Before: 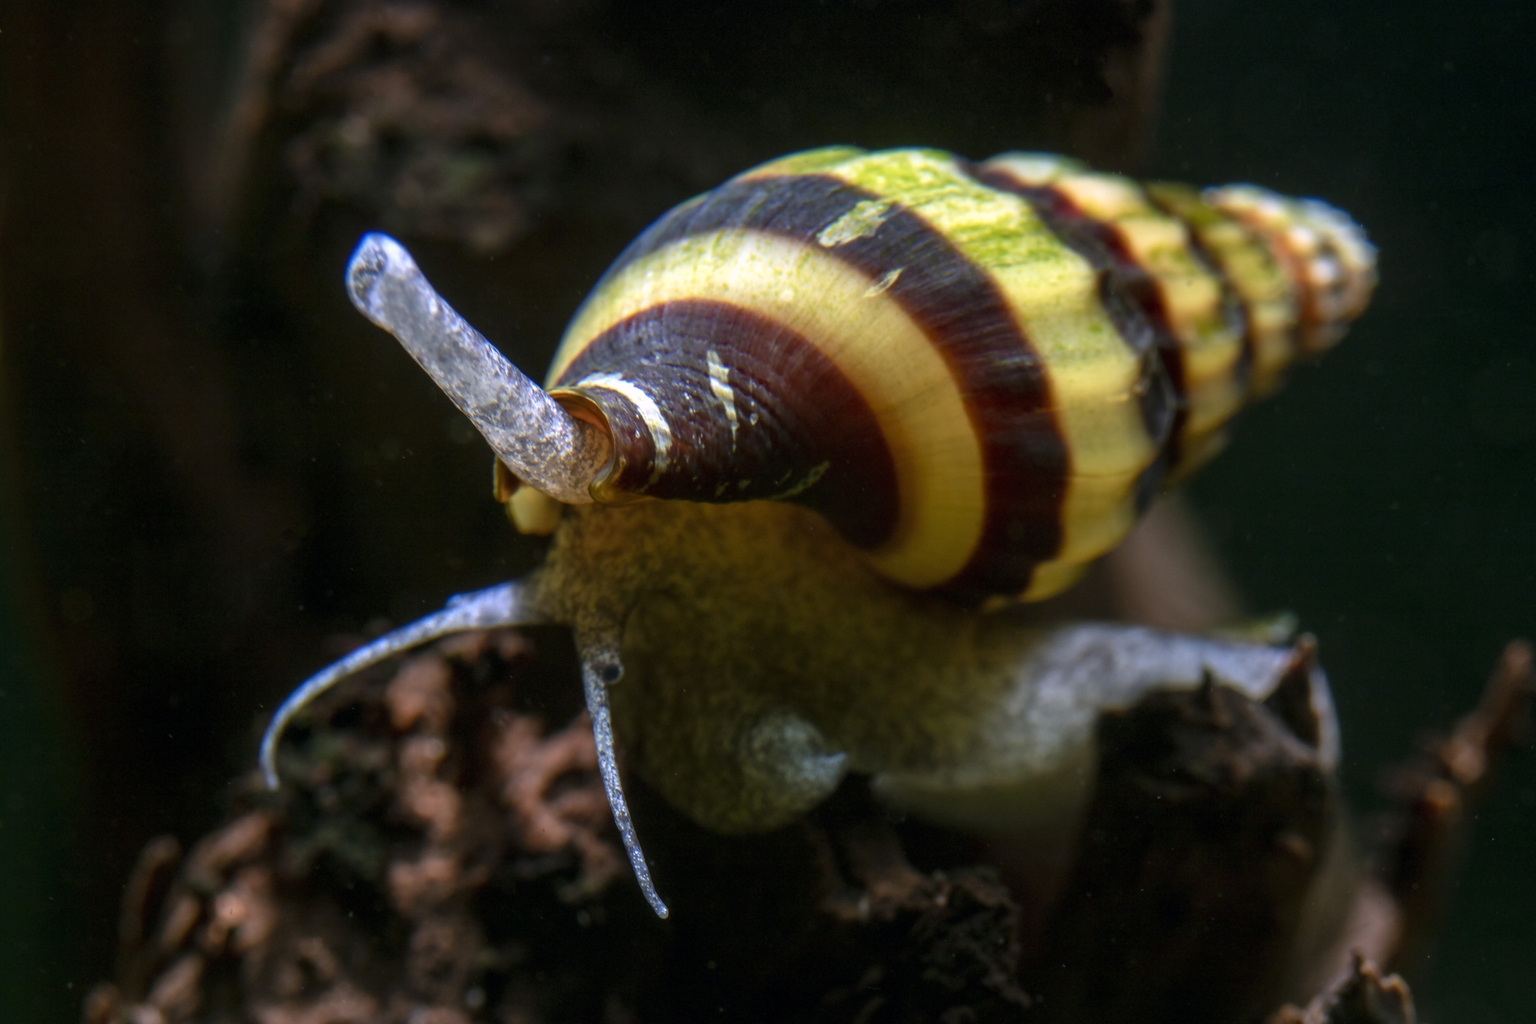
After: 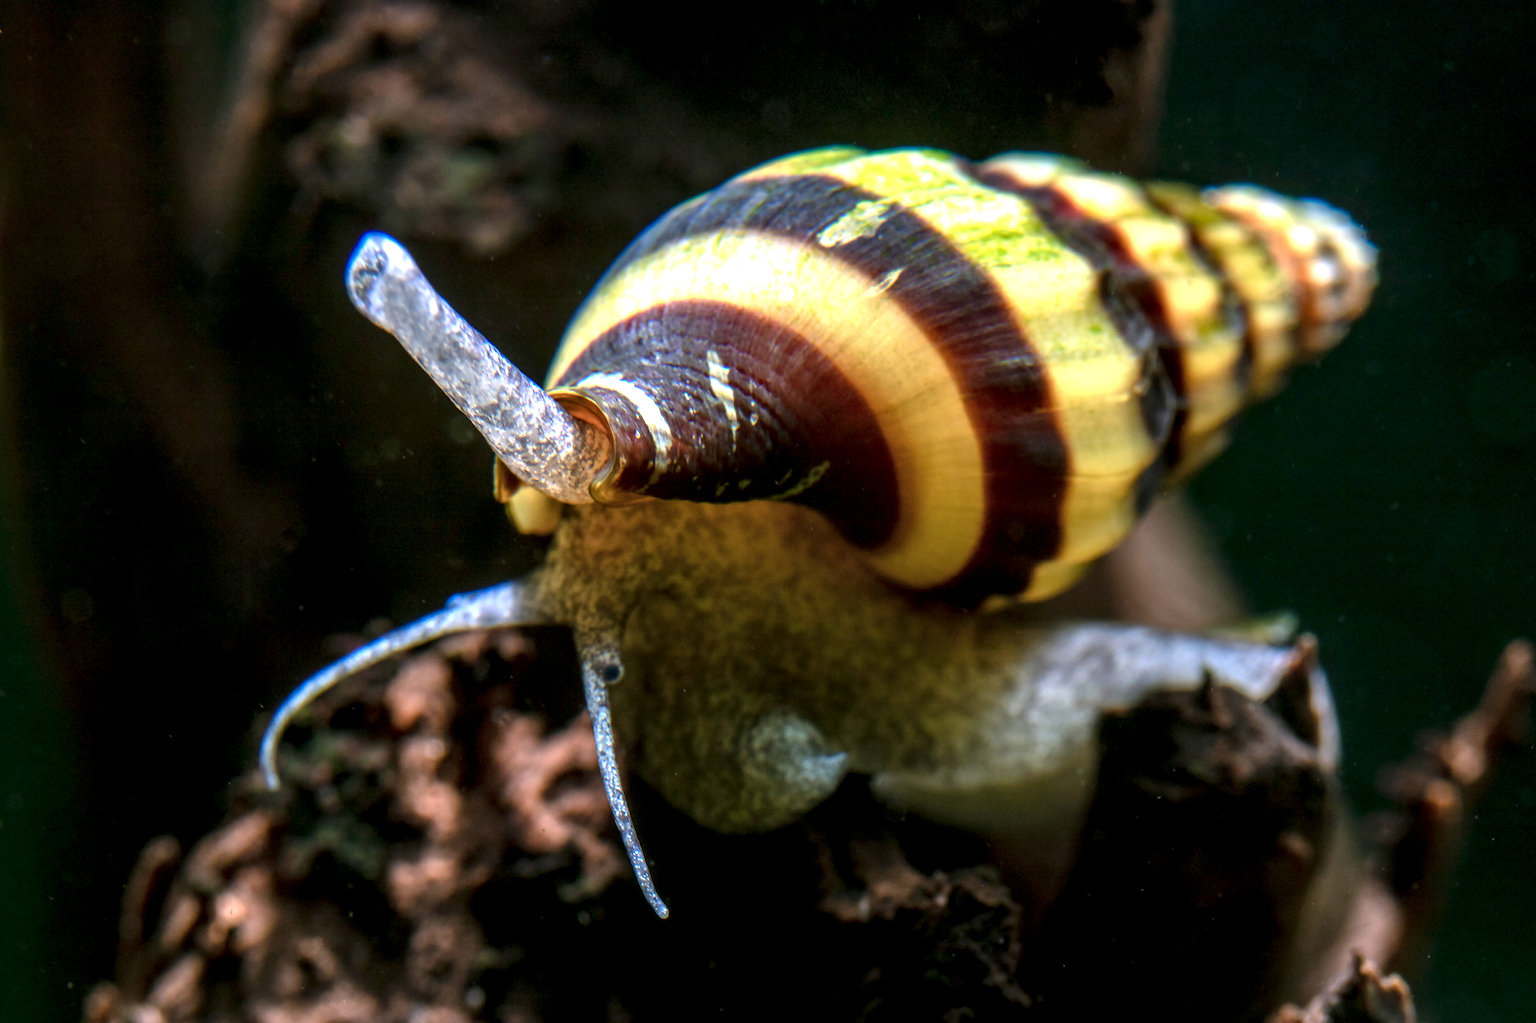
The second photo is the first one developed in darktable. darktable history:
exposure: exposure 0.774 EV, compensate exposure bias true, compensate highlight preservation false
local contrast: shadows 94%, midtone range 0.497
color zones: curves: ch0 [(0, 0.558) (0.143, 0.559) (0.286, 0.529) (0.429, 0.505) (0.571, 0.5) (0.714, 0.5) (0.857, 0.5) (1, 0.558)]; ch1 [(0, 0.469) (0.01, 0.469) (0.12, 0.446) (0.248, 0.469) (0.5, 0.5) (0.748, 0.5) (0.99, 0.469) (1, 0.469)]
